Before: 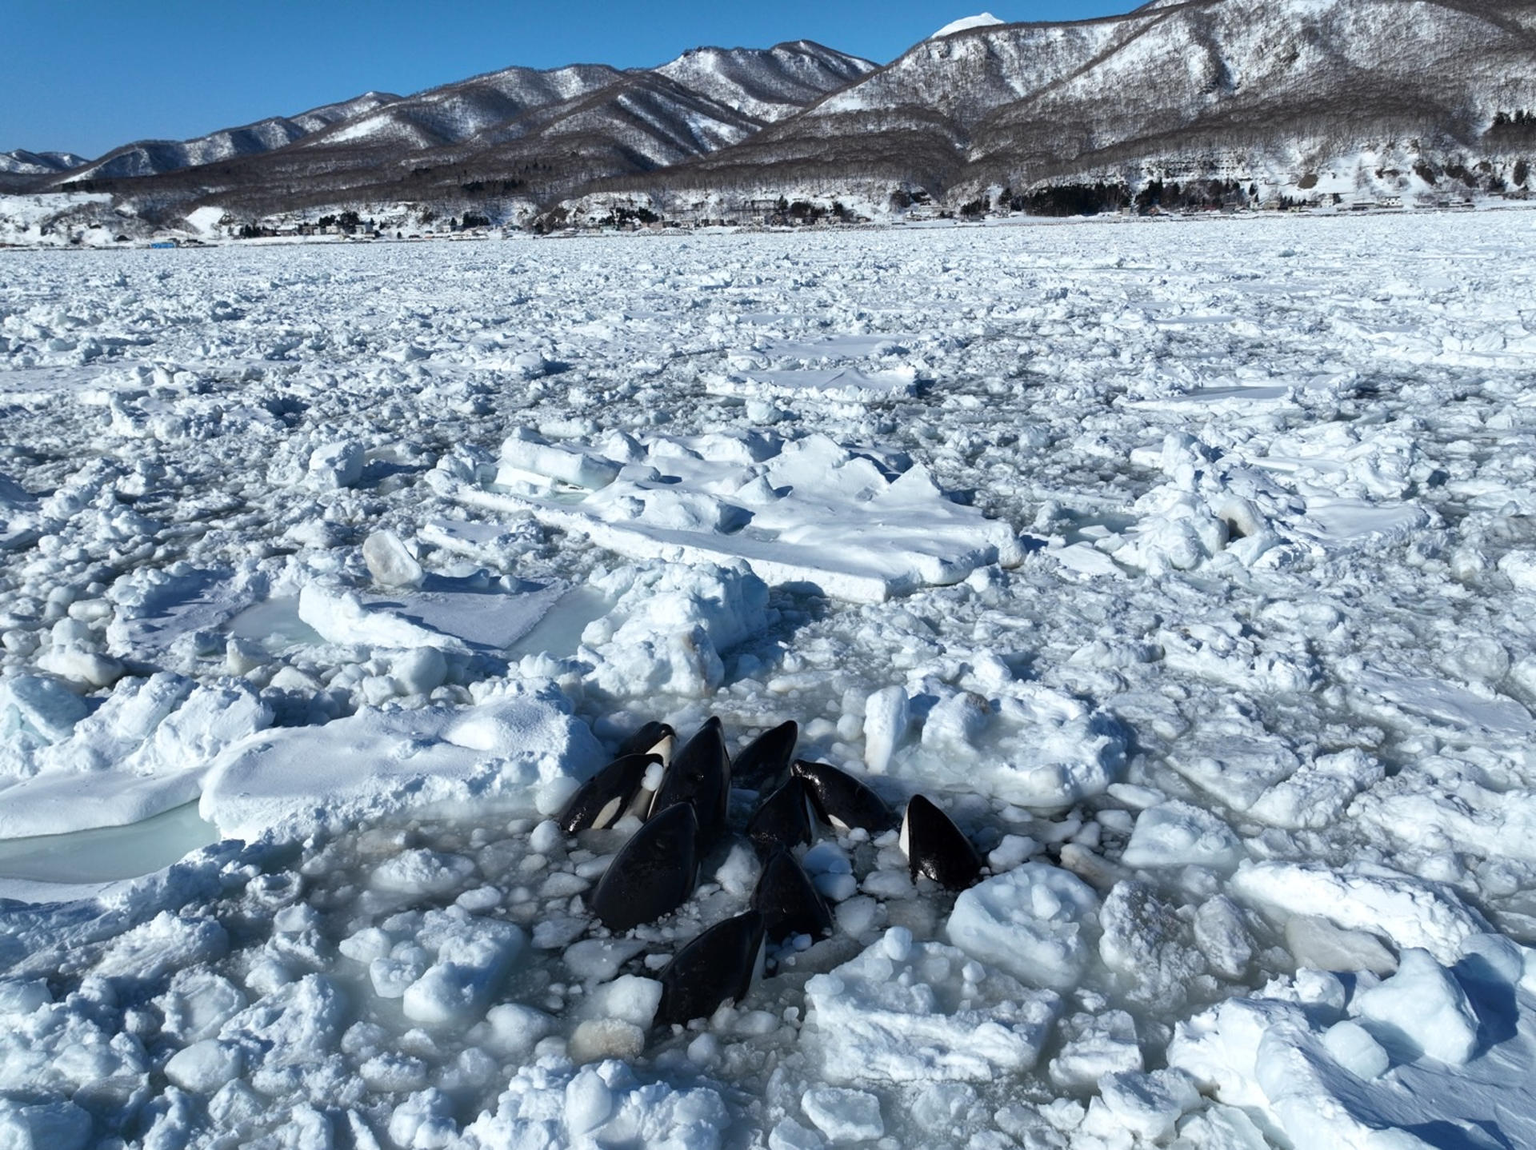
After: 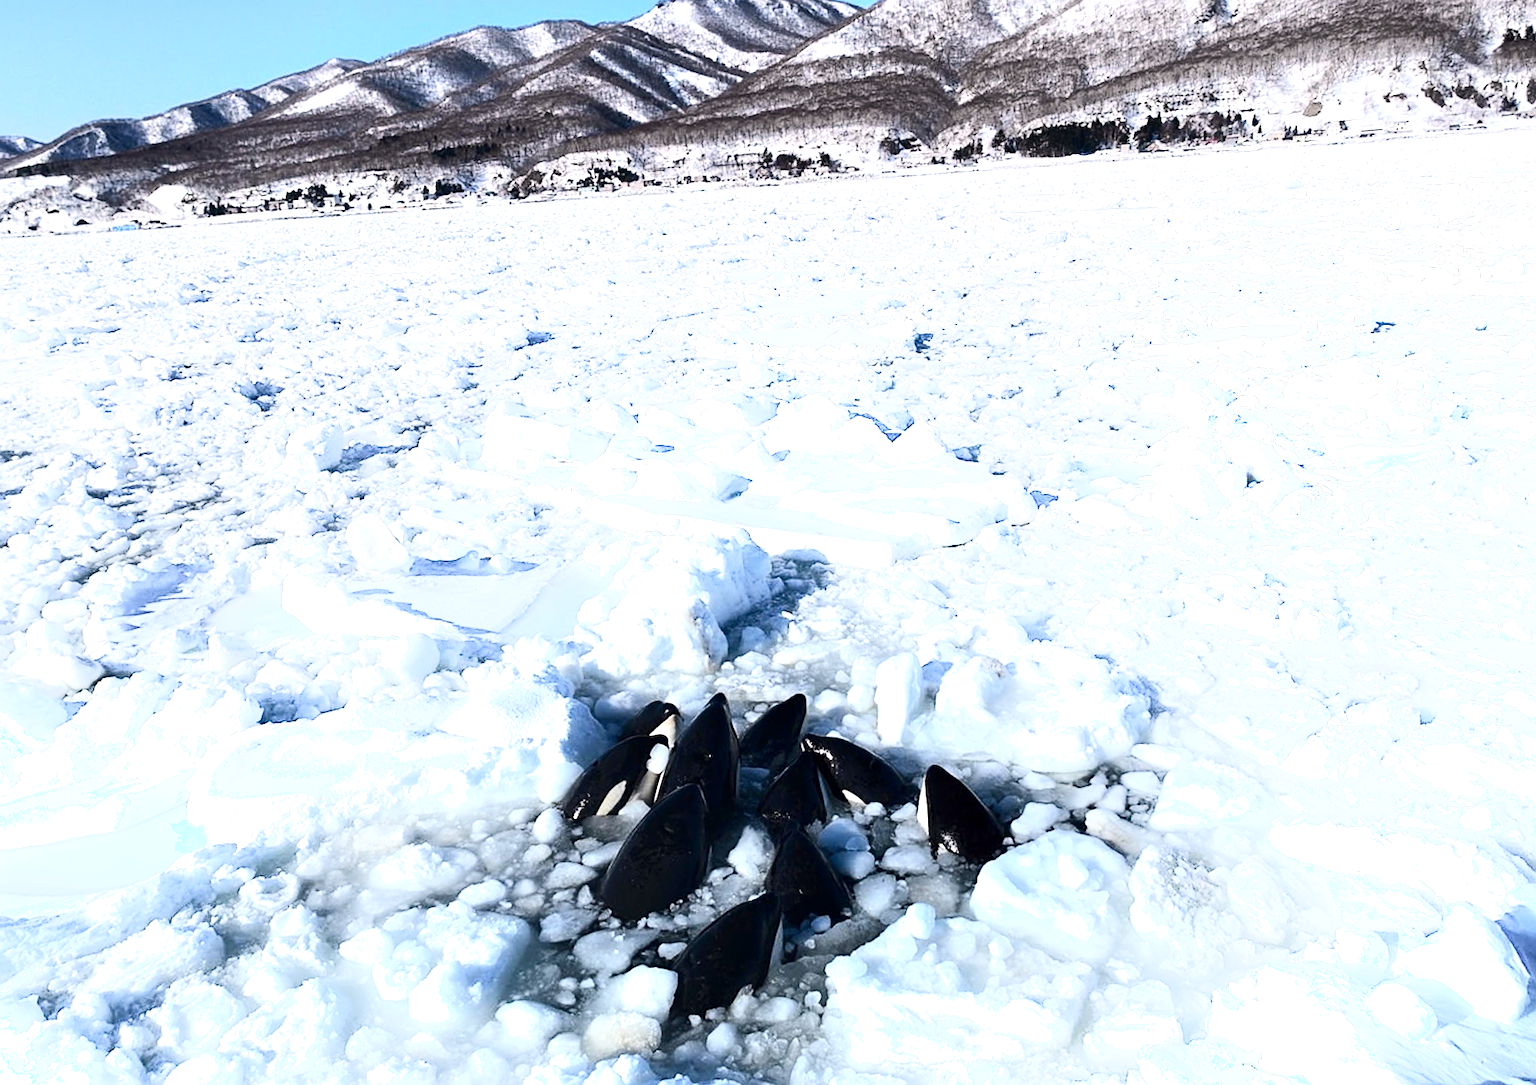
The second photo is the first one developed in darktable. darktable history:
crop and rotate: angle -0.5°
sharpen: on, module defaults
exposure: exposure 1.16 EV, compensate exposure bias true, compensate highlight preservation false
contrast brightness saturation: contrast 0.28
shadows and highlights: highlights 70.7, soften with gaussian
rotate and perspective: rotation -3°, crop left 0.031, crop right 0.968, crop top 0.07, crop bottom 0.93
graduated density: density 0.38 EV, hardness 21%, rotation -6.11°, saturation 32%
